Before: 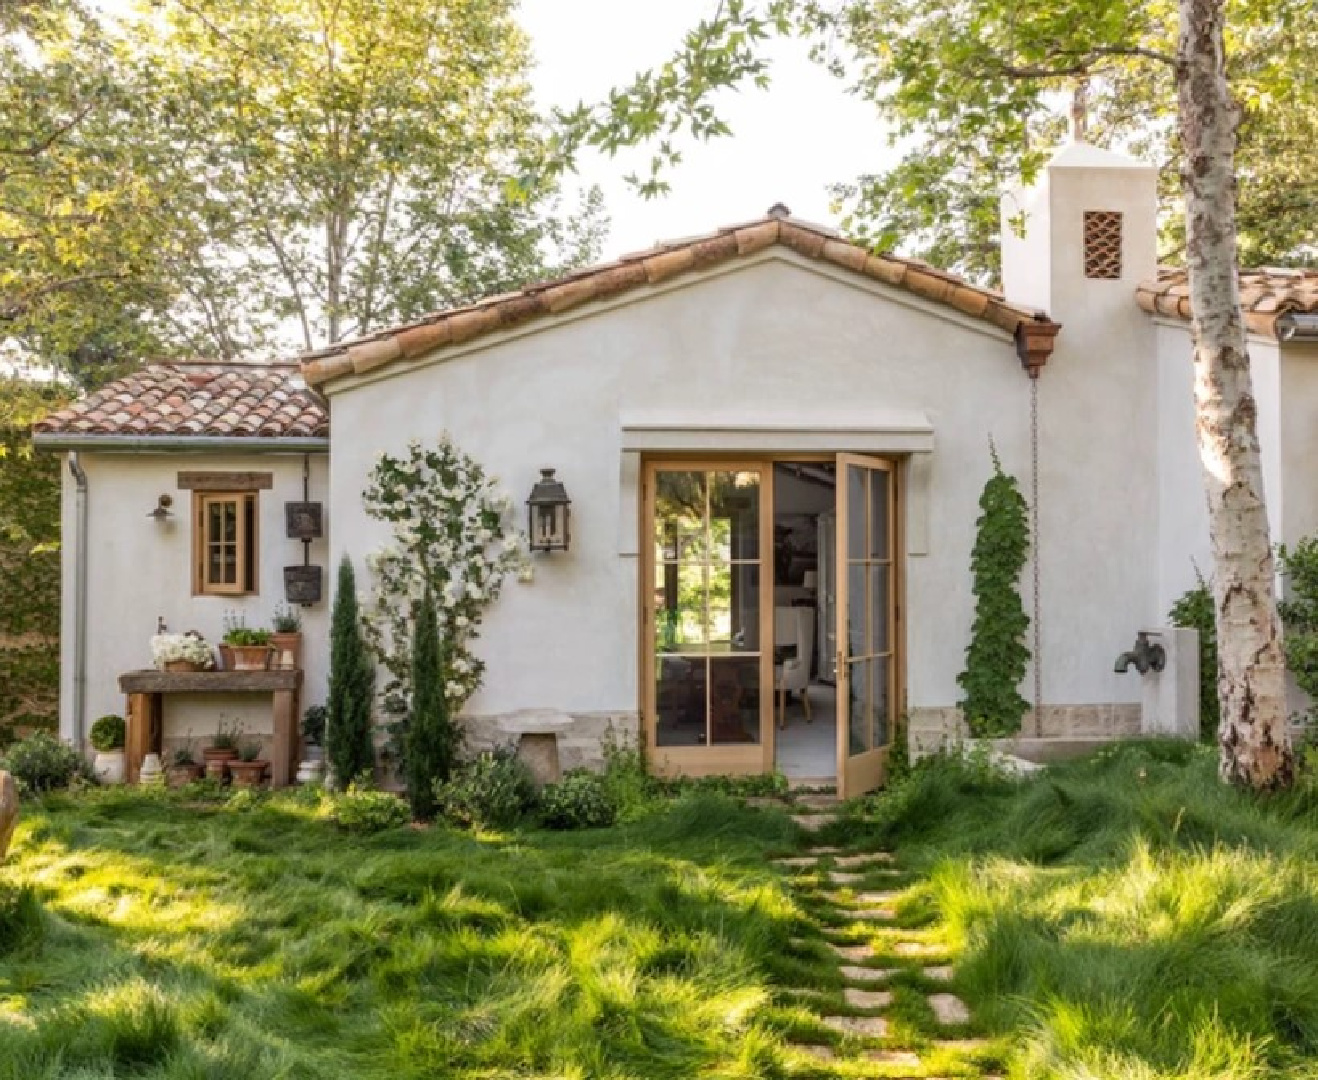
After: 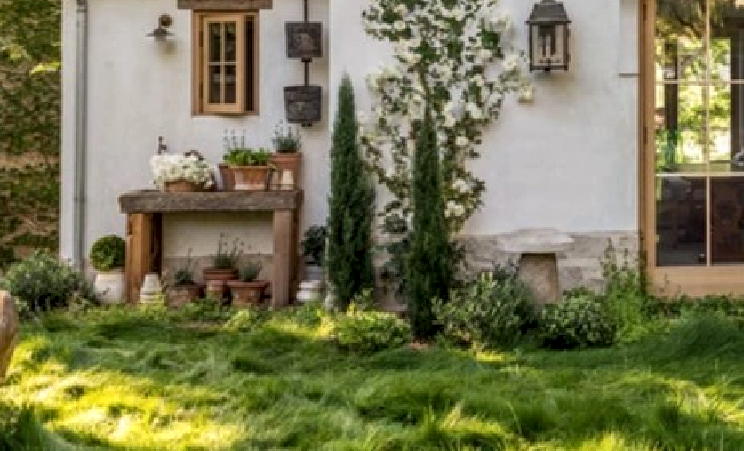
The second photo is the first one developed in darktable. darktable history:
crop: top 44.515%, right 43.329%, bottom 13.303%
local contrast: on, module defaults
